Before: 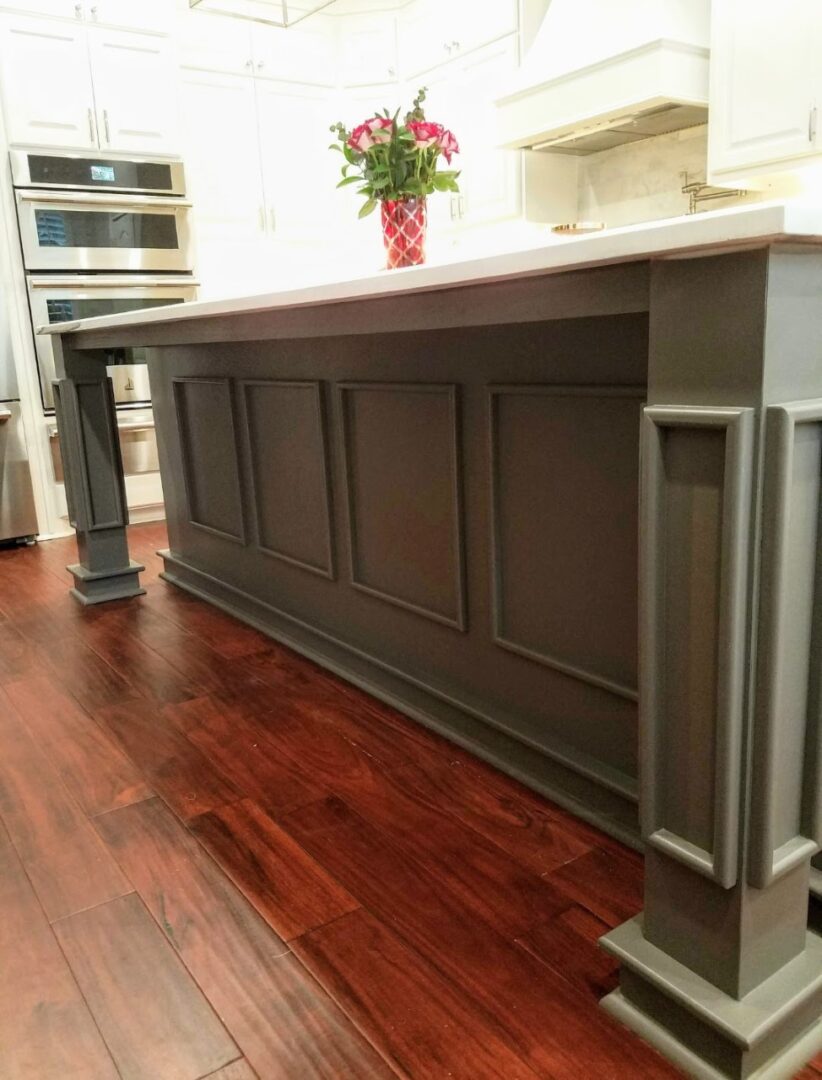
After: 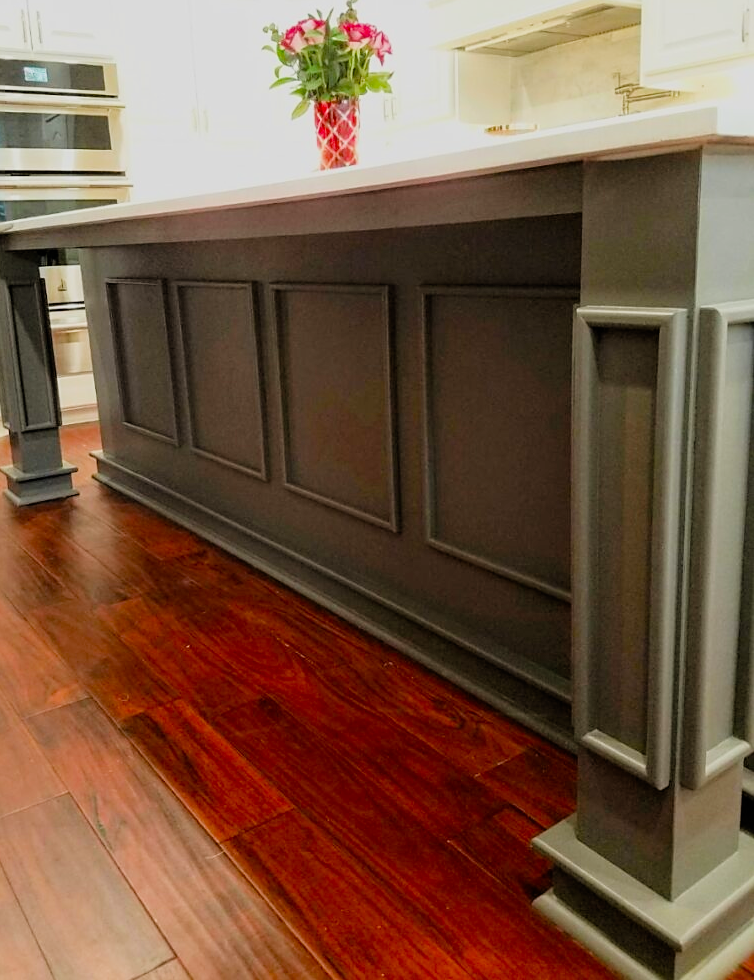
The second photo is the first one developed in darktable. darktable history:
filmic rgb: black relative exposure -7.75 EV, white relative exposure 4.4 EV, threshold 3 EV, hardness 3.76, latitude 38.11%, contrast 0.966, highlights saturation mix 10%, shadows ↔ highlights balance 4.59%, color science v4 (2020), enable highlight reconstruction true
crop and rotate: left 8.262%, top 9.226%
exposure: exposure 0.2 EV, compensate highlight preservation false
sharpen: radius 1.864, amount 0.398, threshold 1.271
